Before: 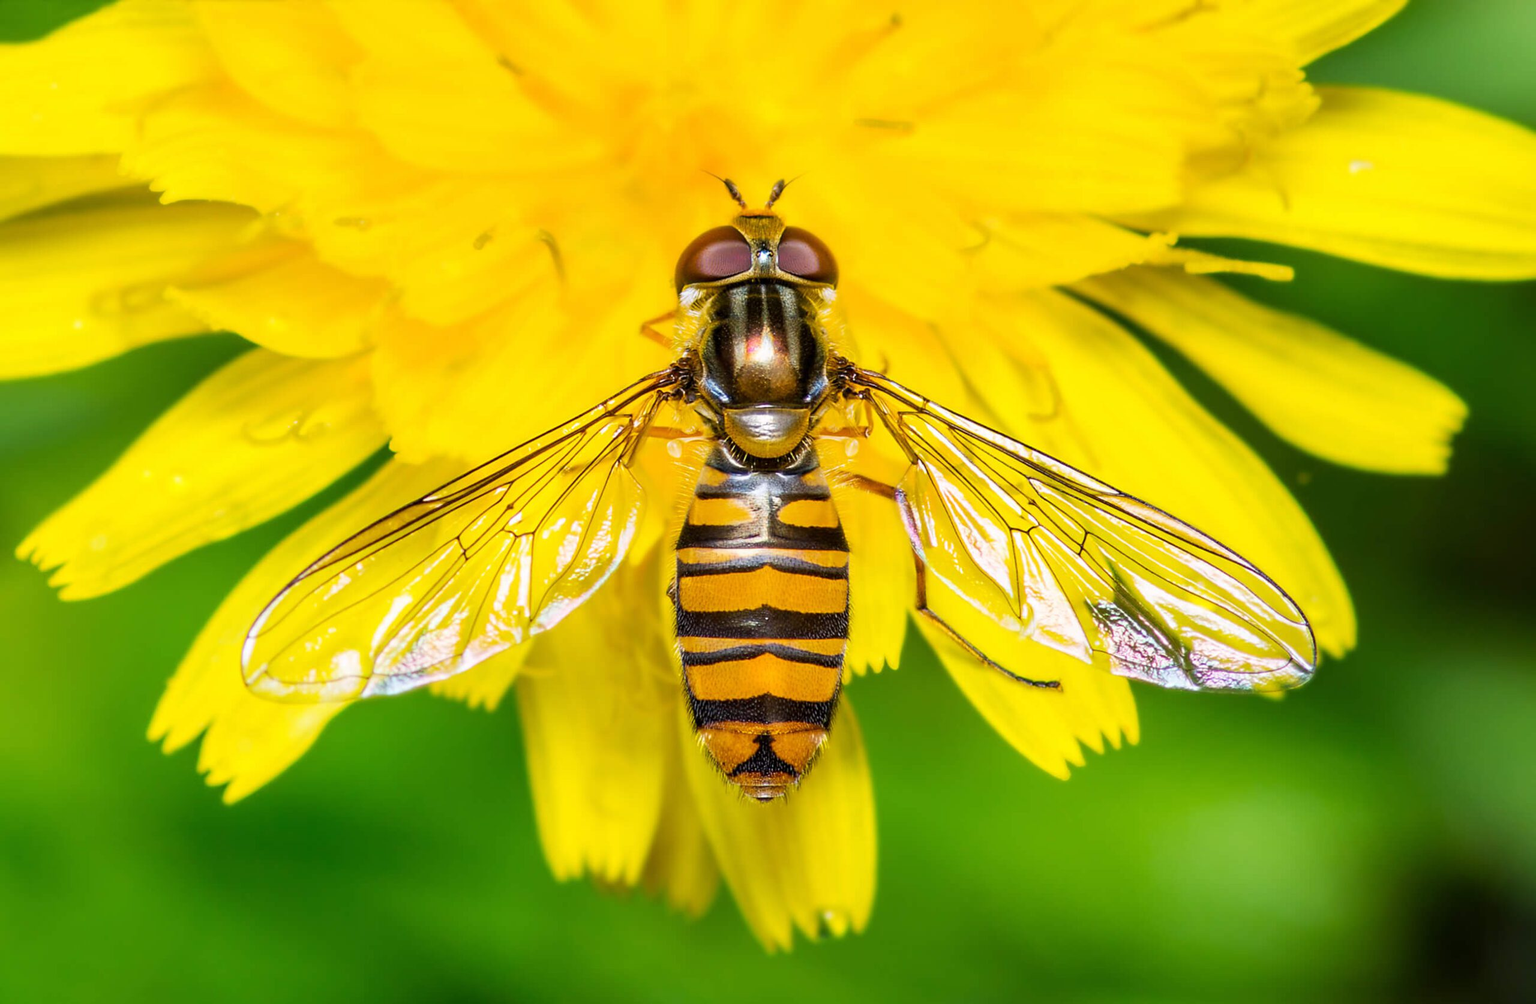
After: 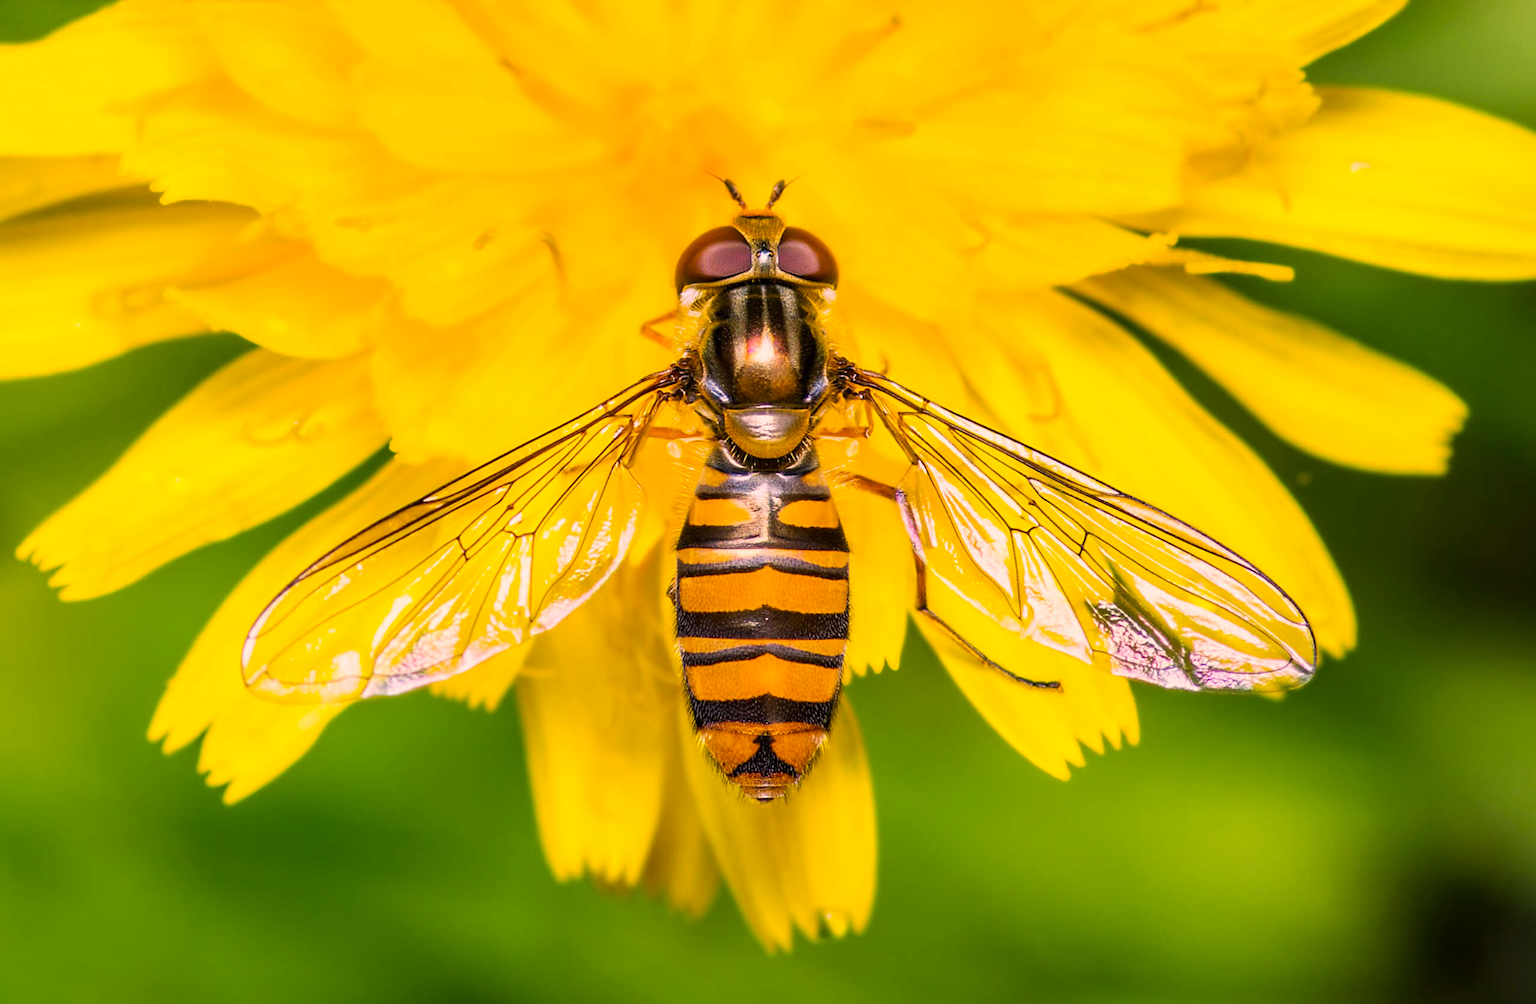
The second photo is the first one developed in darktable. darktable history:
color correction: highlights a* 21.16, highlights b* 19.61
white balance: red 0.983, blue 1.036
